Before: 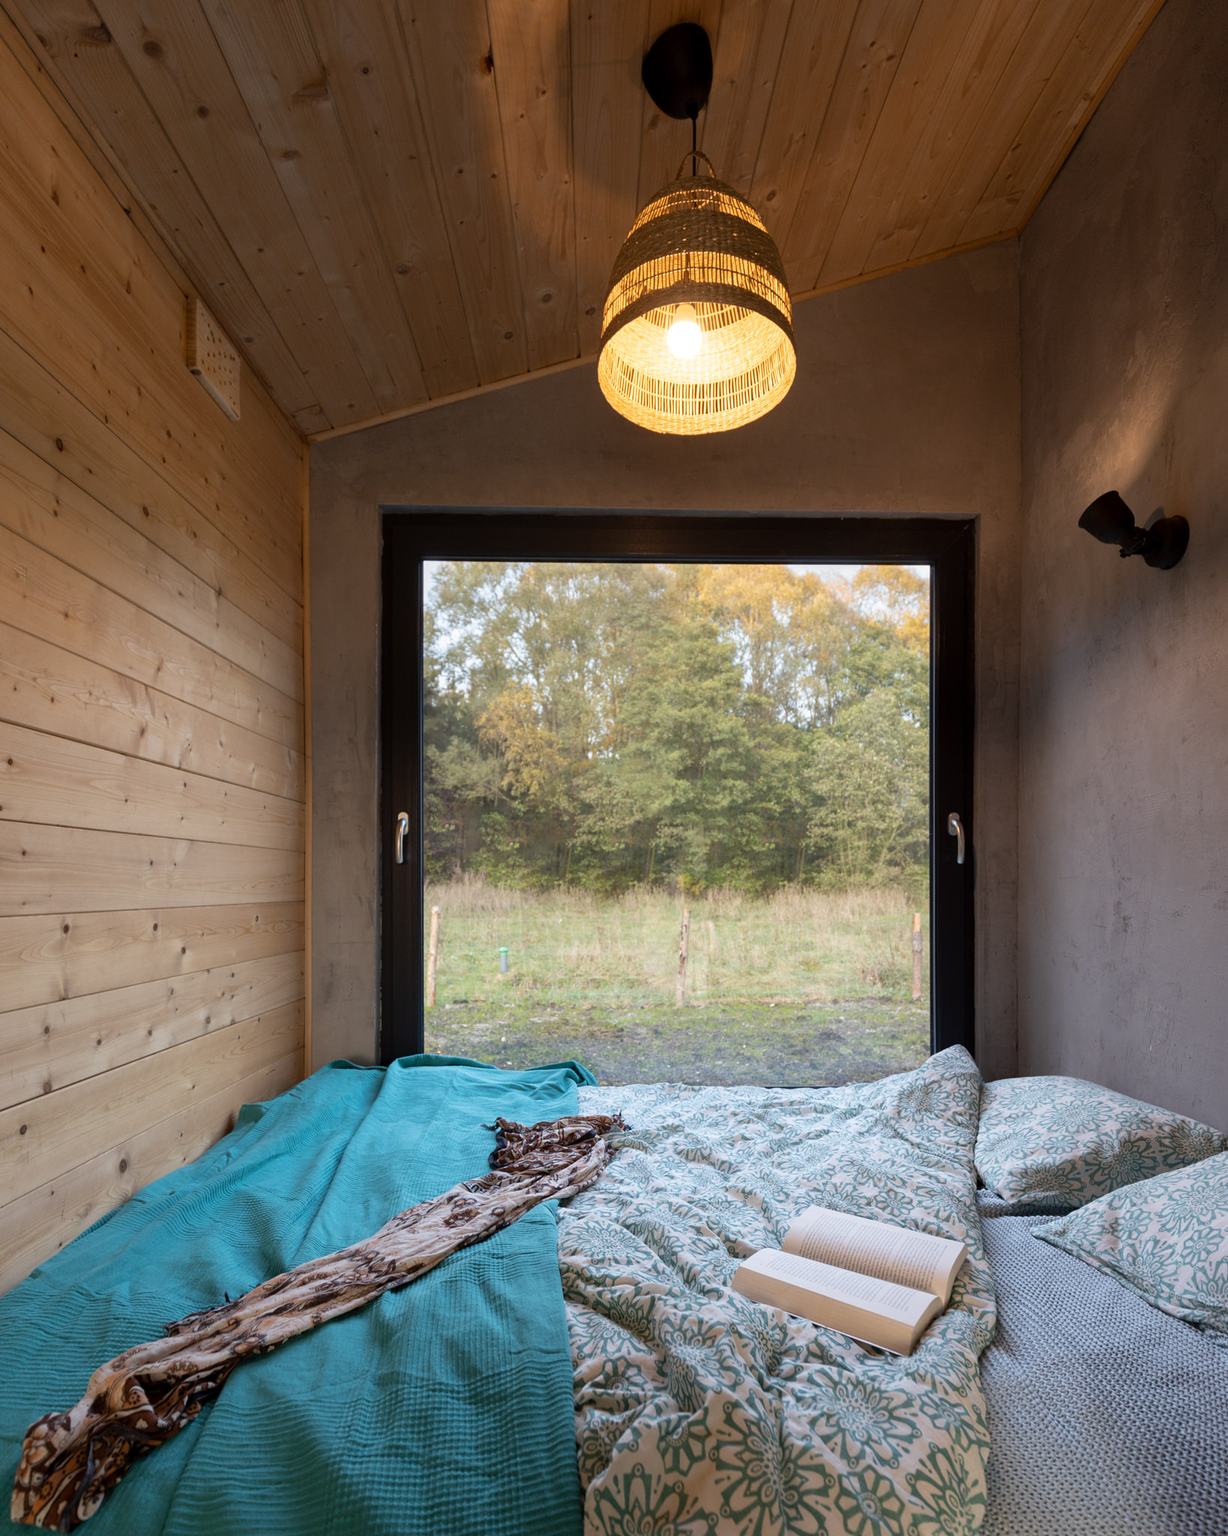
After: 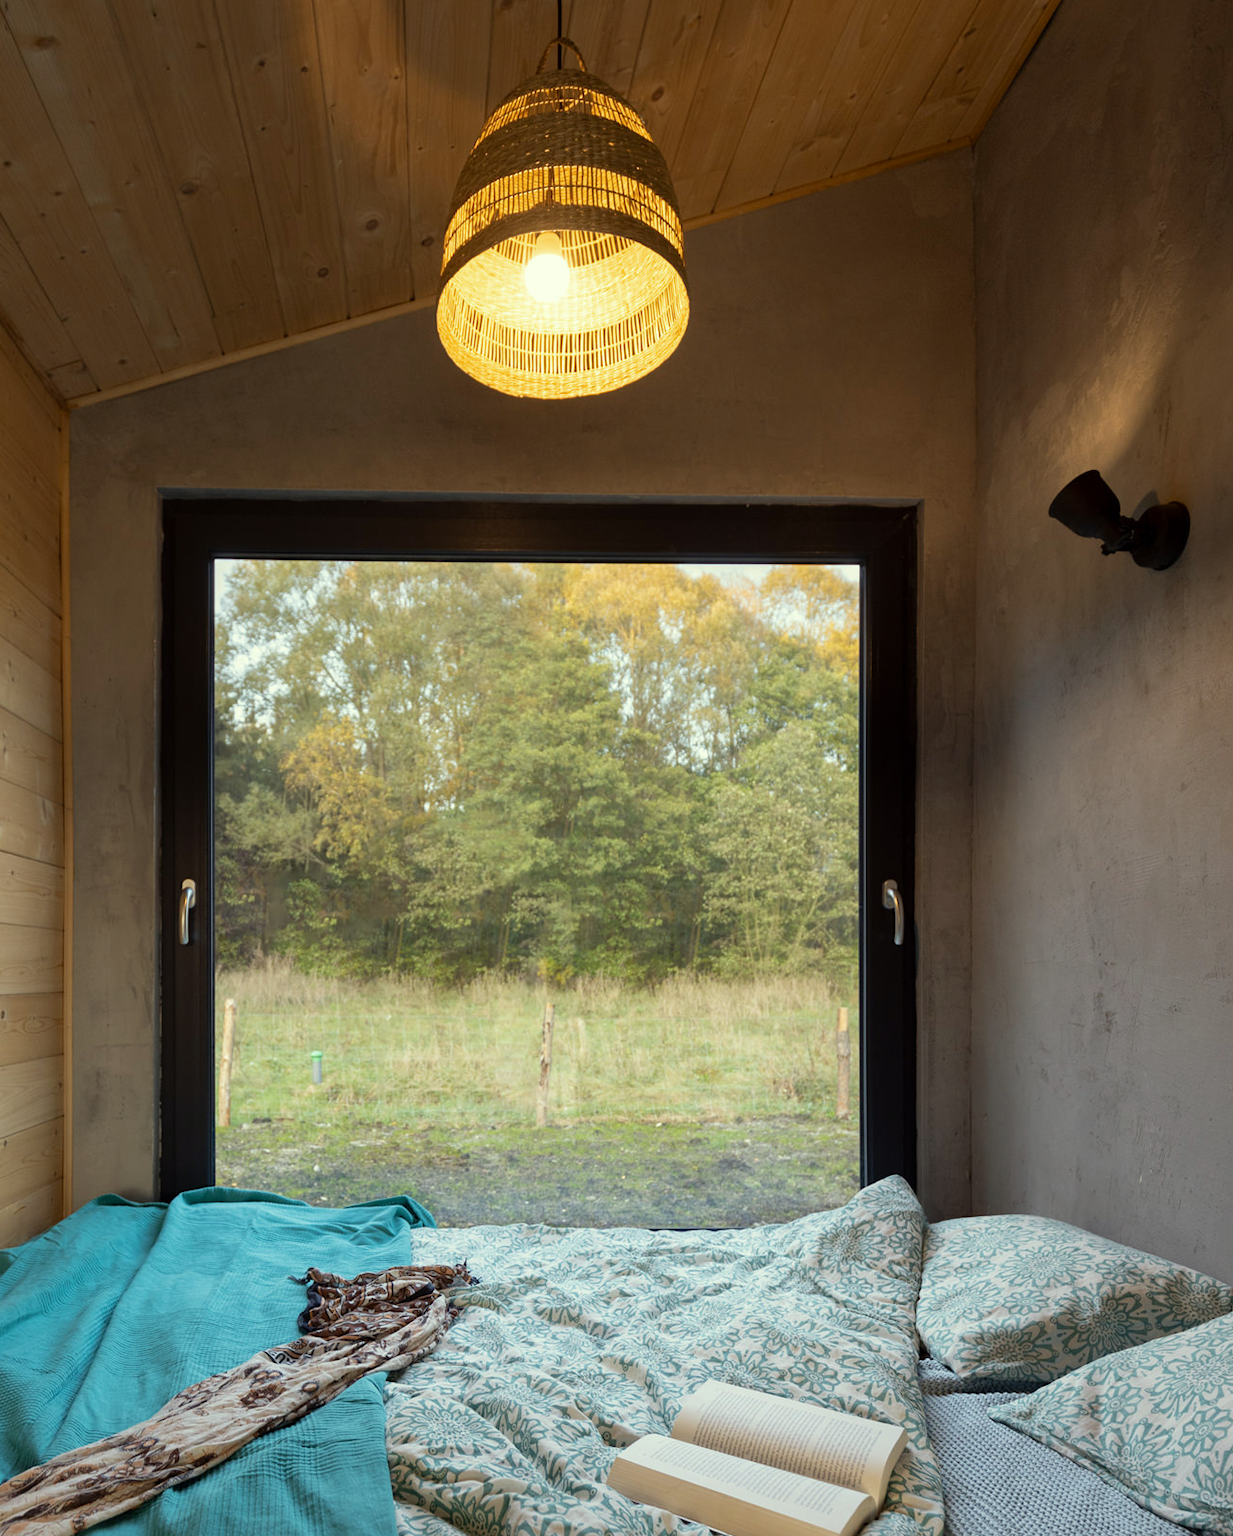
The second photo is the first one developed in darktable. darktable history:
color correction: highlights a* -5.86, highlights b* 11.02
crop and rotate: left 20.783%, top 7.958%, right 0.318%, bottom 13.434%
